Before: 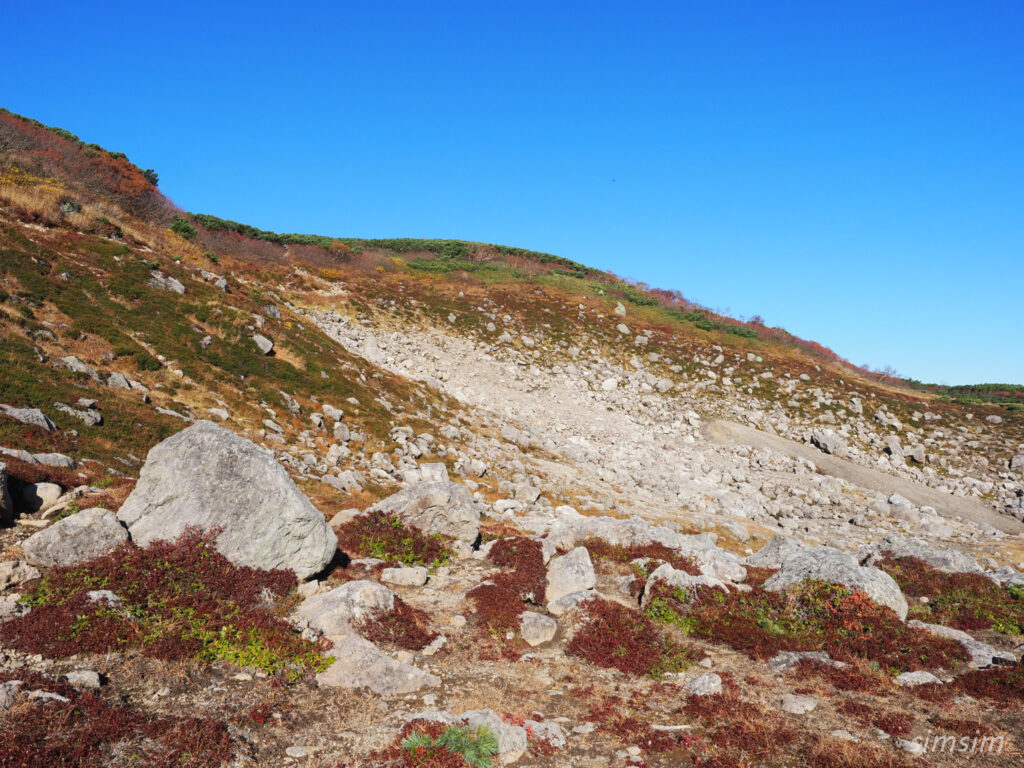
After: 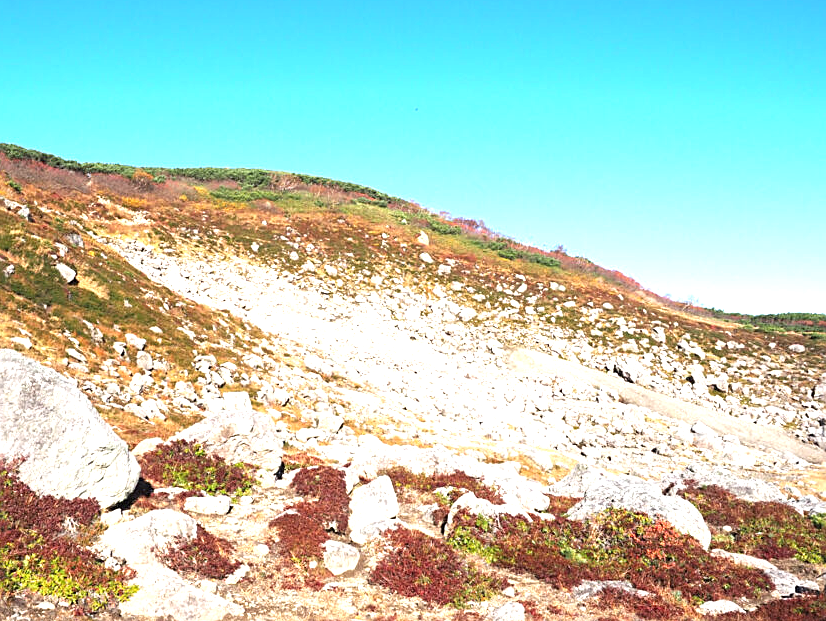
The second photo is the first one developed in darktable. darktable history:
crop: left 19.325%, top 9.335%, right 0%, bottom 9.705%
exposure: exposure 1.273 EV, compensate highlight preservation false
sharpen: on, module defaults
